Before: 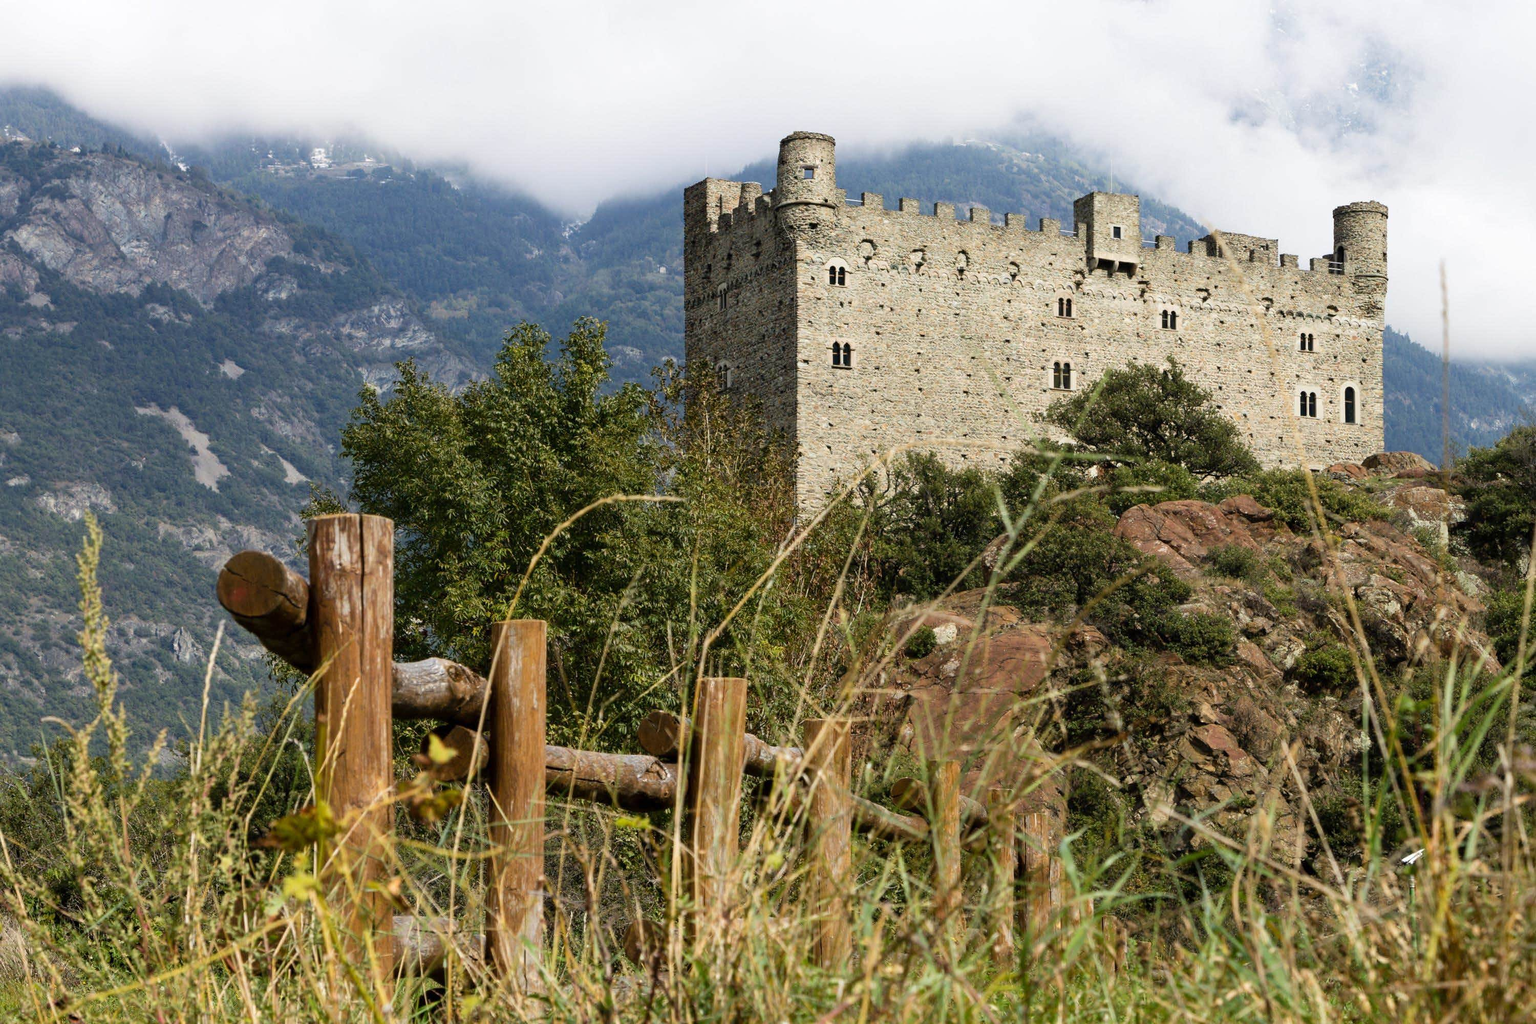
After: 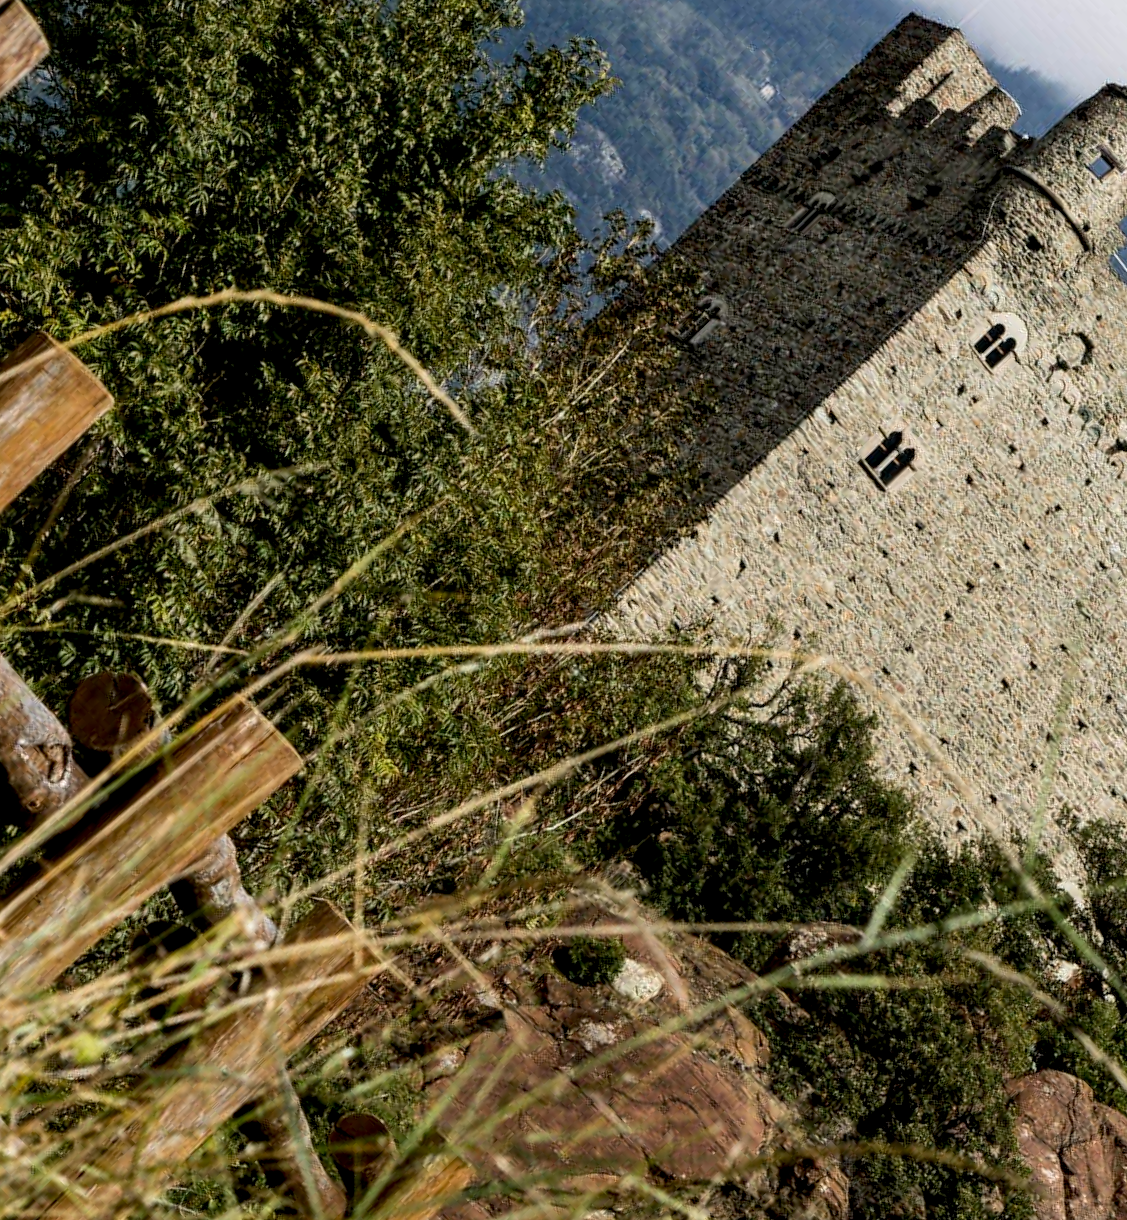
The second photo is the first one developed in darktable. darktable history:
shadows and highlights: radius 124.87, shadows 30.41, highlights -30.72, low approximation 0.01, soften with gaussian
exposure: black level correction 0.011, exposure -0.476 EV, compensate highlight preservation false
crop and rotate: angle -46.19°, top 16.737%, right 0.805%, bottom 11.632%
tone equalizer: -8 EV -0.417 EV, -7 EV -0.413 EV, -6 EV -0.341 EV, -5 EV -0.217 EV, -3 EV 0.208 EV, -2 EV 0.358 EV, -1 EV 0.403 EV, +0 EV 0.418 EV, edges refinement/feathering 500, mask exposure compensation -1.57 EV, preserve details no
local contrast: on, module defaults
